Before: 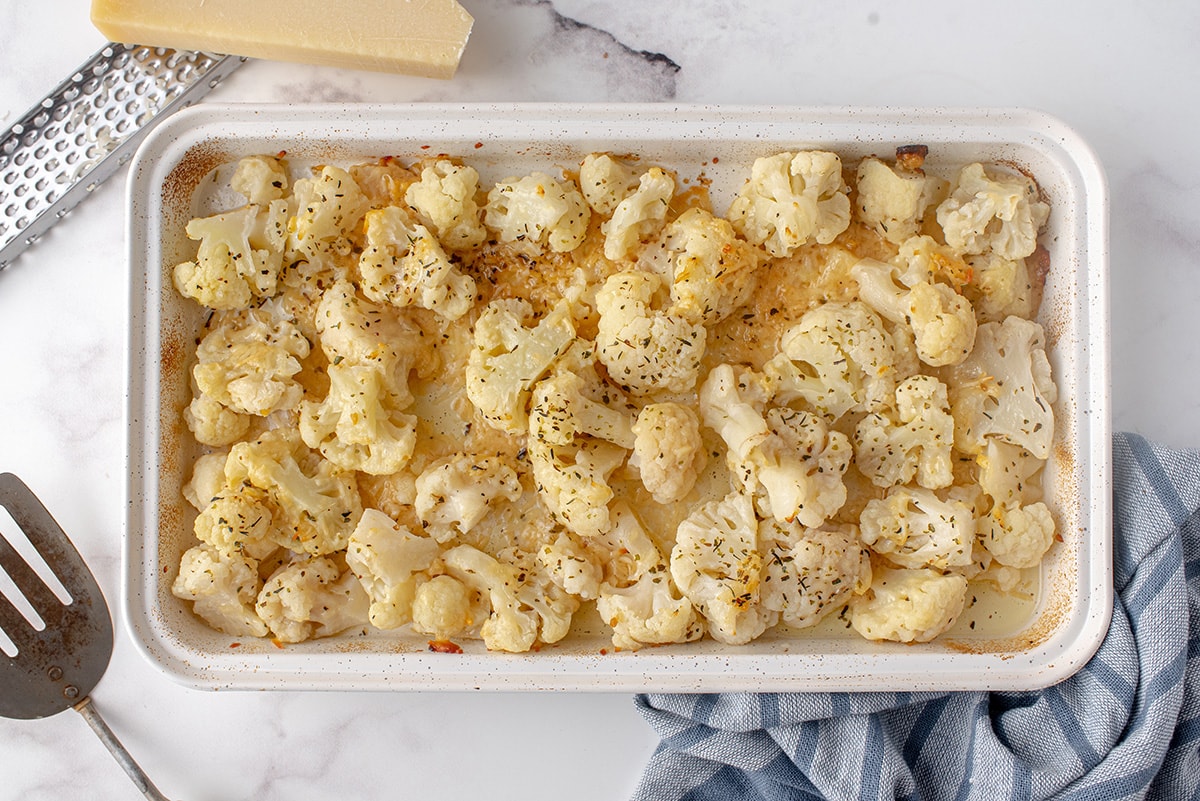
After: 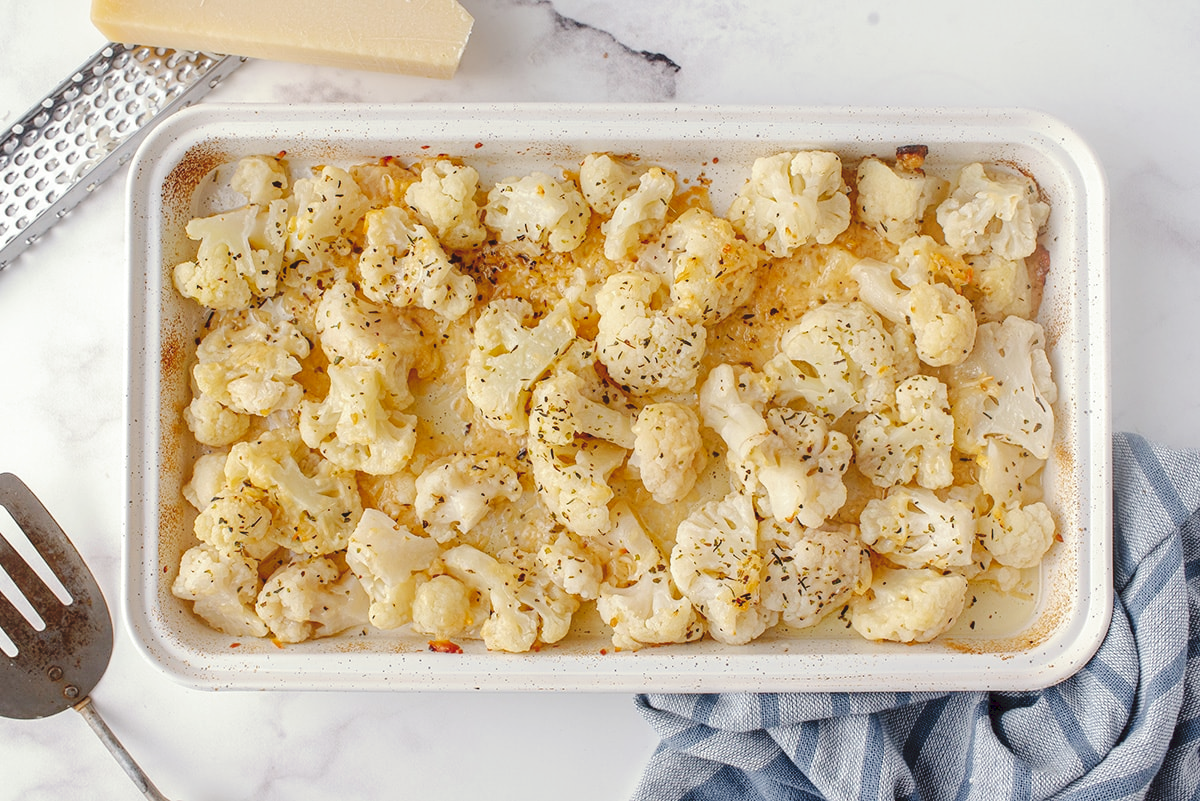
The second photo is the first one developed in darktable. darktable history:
split-toning: shadows › saturation 0.61, highlights › saturation 0.58, balance -28.74, compress 87.36%
tone curve: curves: ch0 [(0, 0) (0.003, 0.068) (0.011, 0.079) (0.025, 0.092) (0.044, 0.107) (0.069, 0.121) (0.1, 0.134) (0.136, 0.16) (0.177, 0.198) (0.224, 0.242) (0.277, 0.312) (0.335, 0.384) (0.399, 0.461) (0.468, 0.539) (0.543, 0.622) (0.623, 0.691) (0.709, 0.763) (0.801, 0.833) (0.898, 0.909) (1, 1)], preserve colors none
